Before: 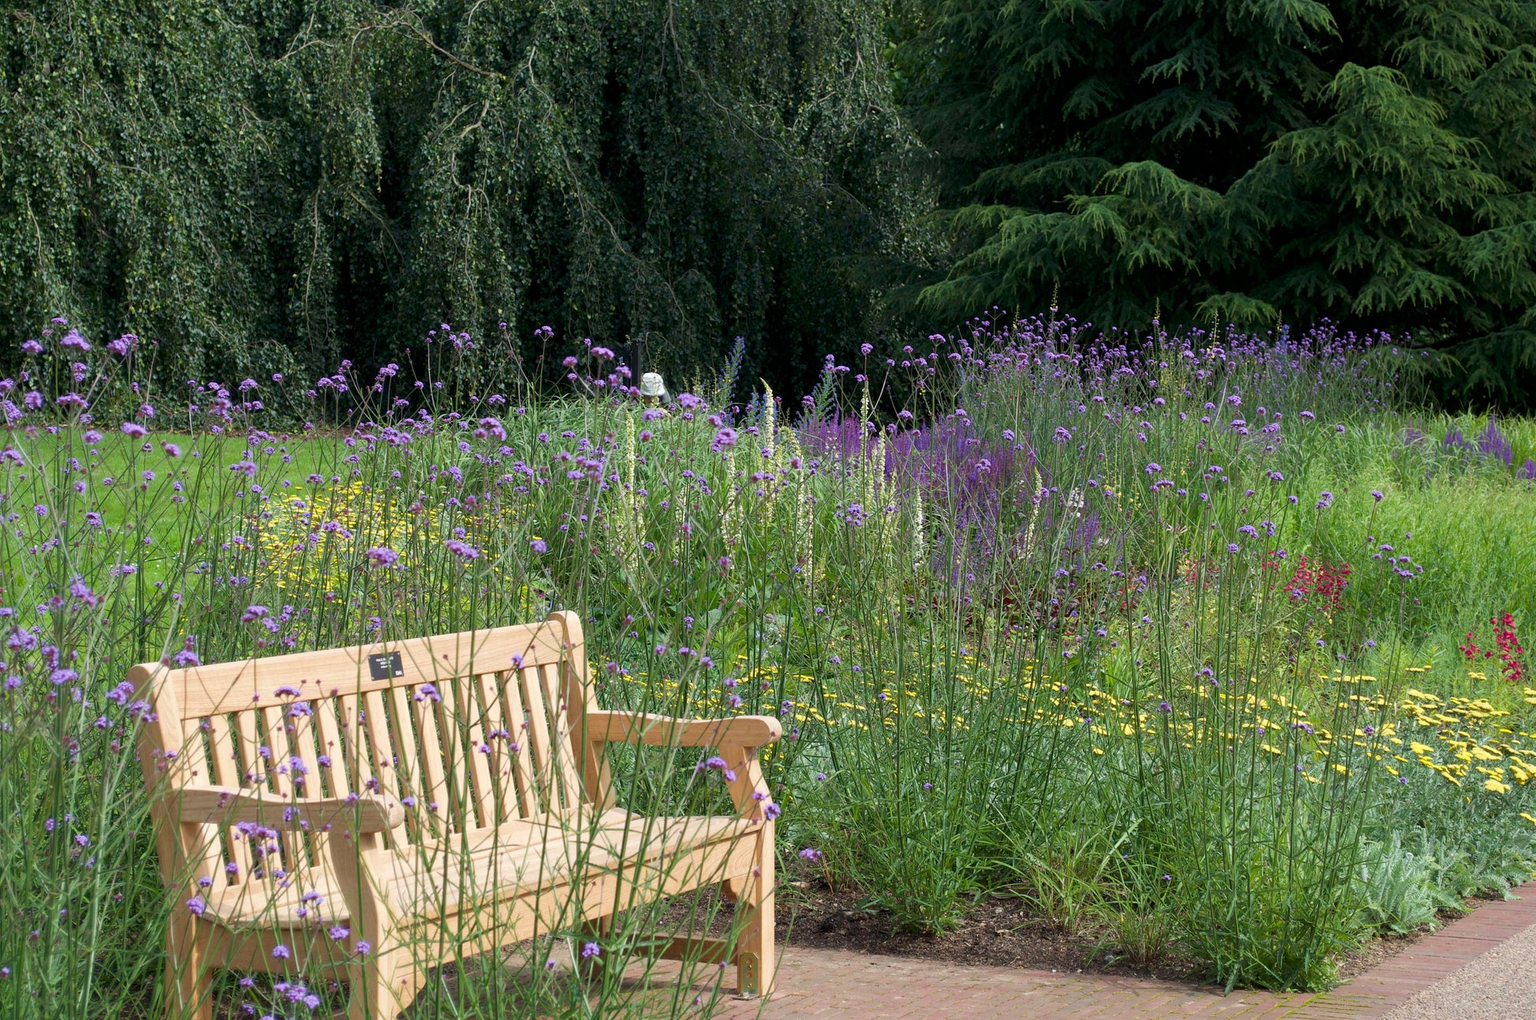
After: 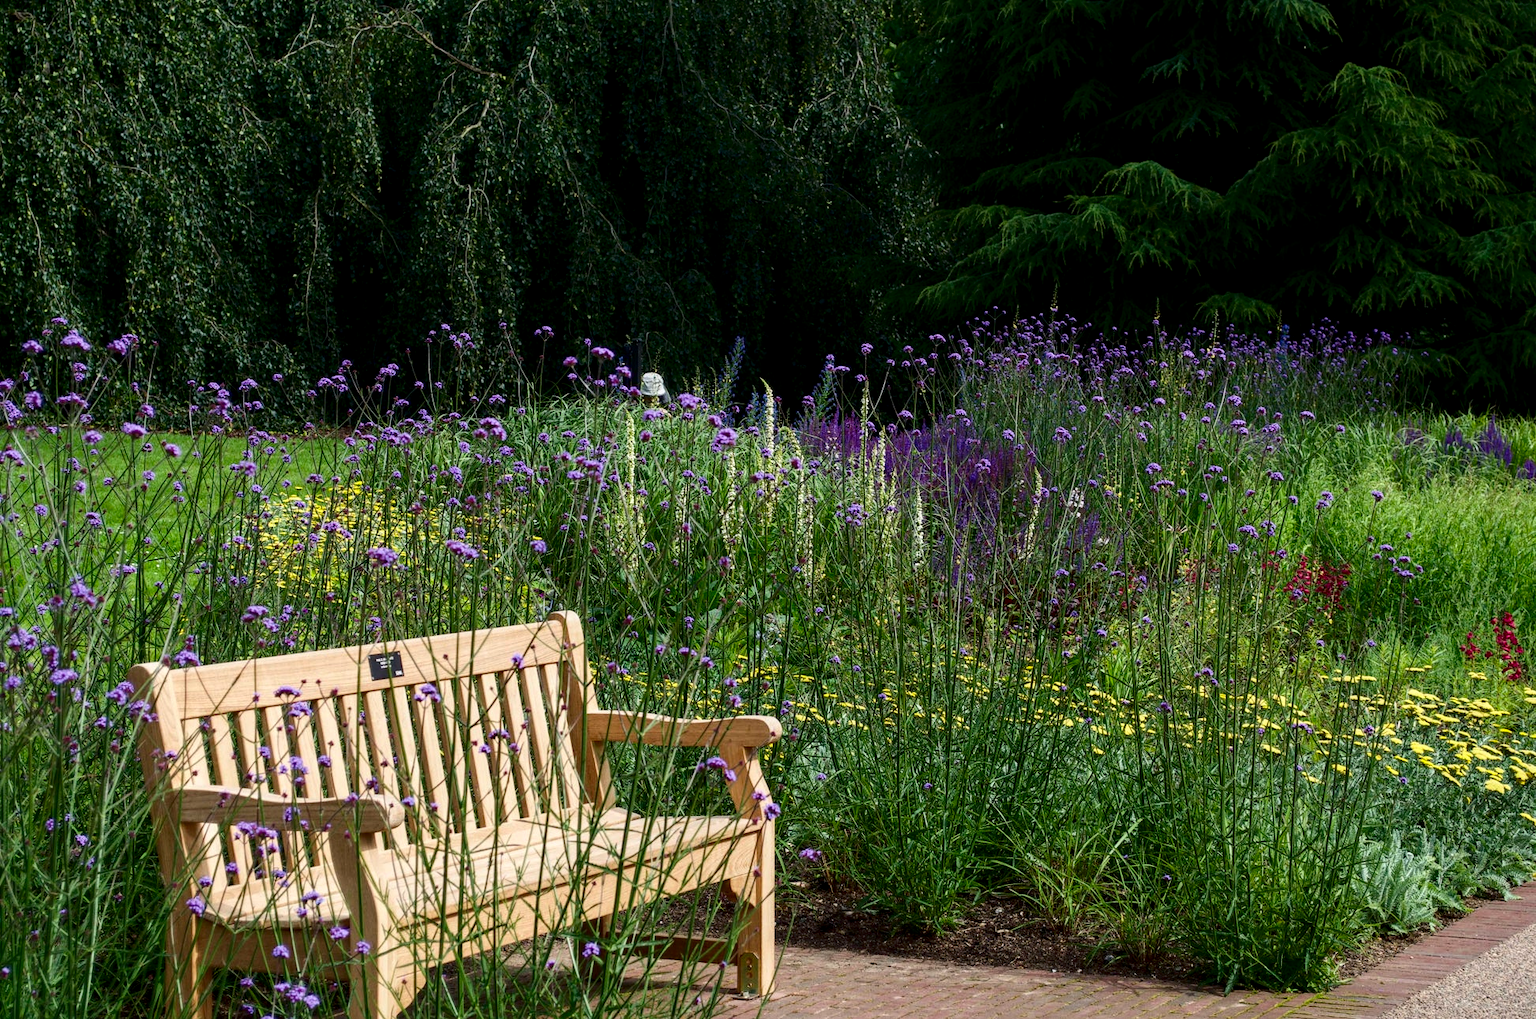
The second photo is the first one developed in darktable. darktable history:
contrast brightness saturation: contrast 0.19, brightness -0.24, saturation 0.11
local contrast: on, module defaults
